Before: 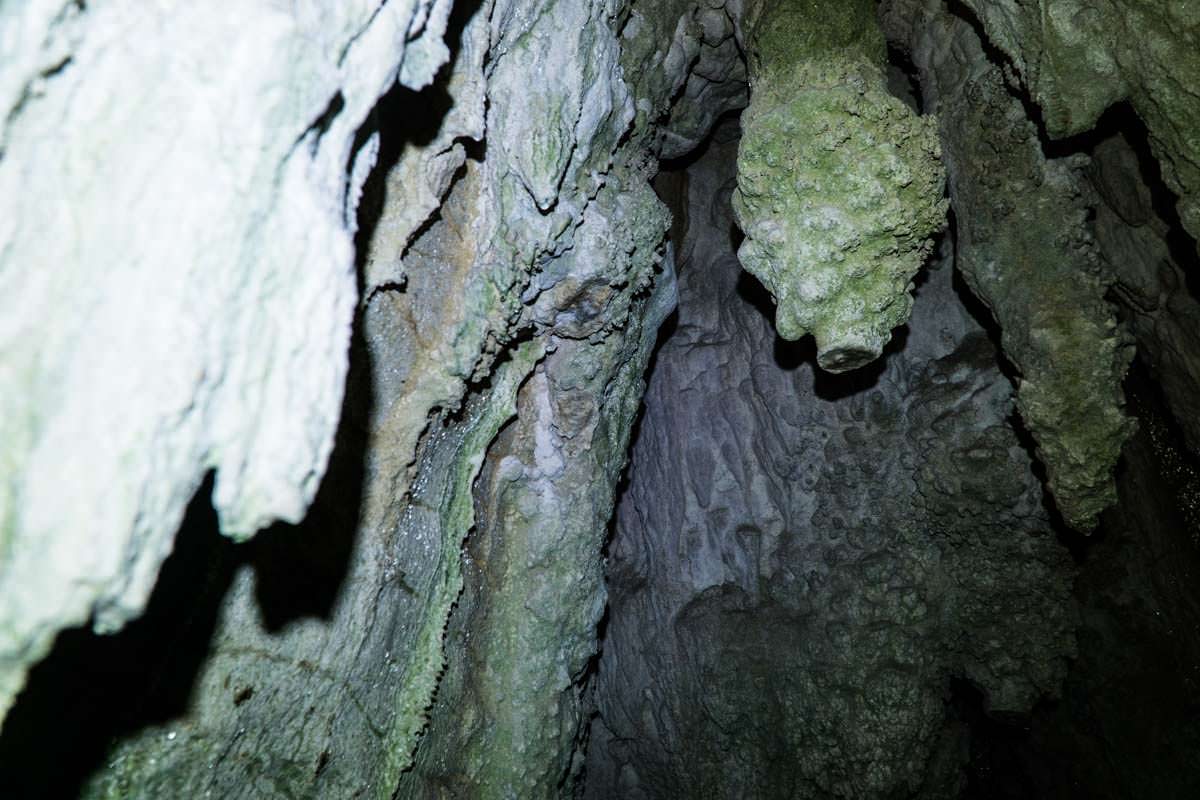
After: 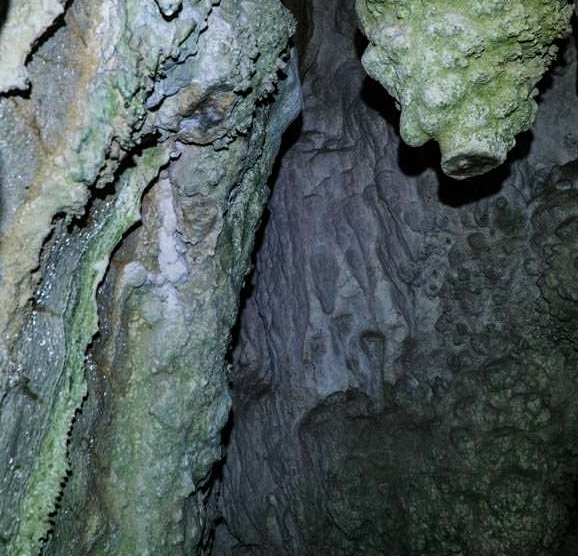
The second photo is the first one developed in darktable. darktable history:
crop: left 31.411%, top 24.263%, right 20.414%, bottom 6.231%
color balance rgb: perceptual saturation grading › global saturation 10.568%, contrast 4.32%
